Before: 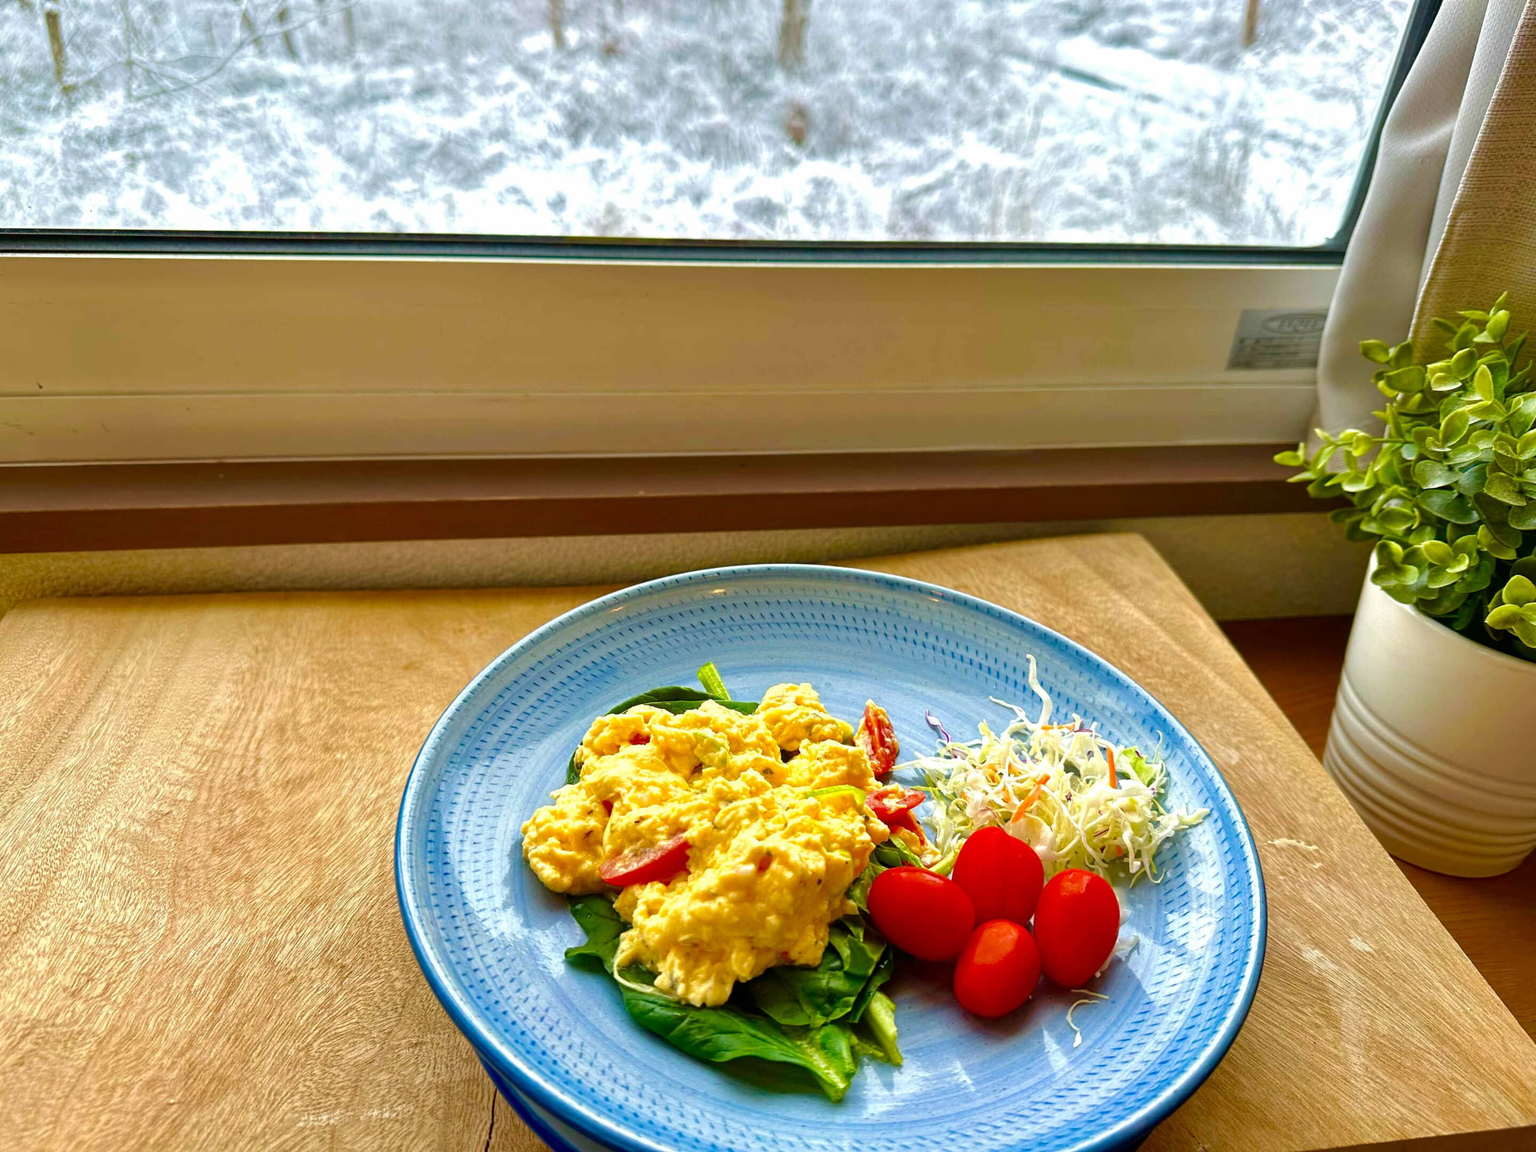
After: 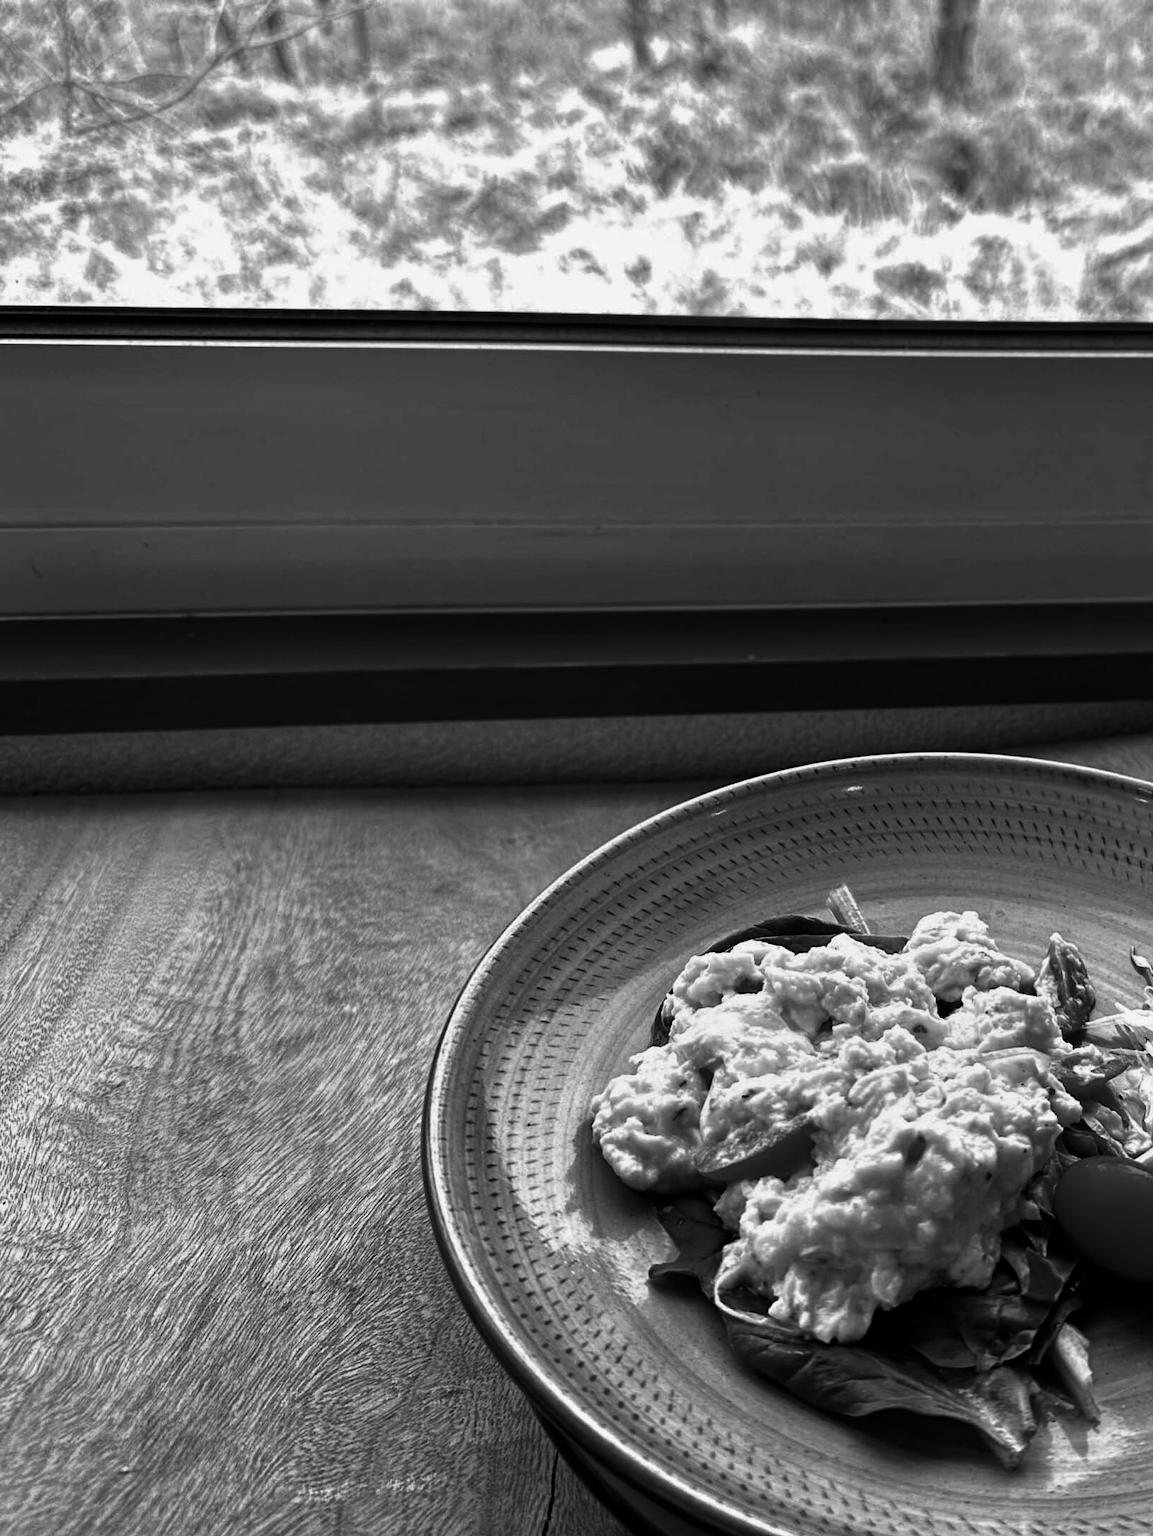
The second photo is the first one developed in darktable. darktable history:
crop: left 5.114%, right 38.589%
contrast brightness saturation: contrast -0.03, brightness -0.59, saturation -1
tone equalizer: on, module defaults
